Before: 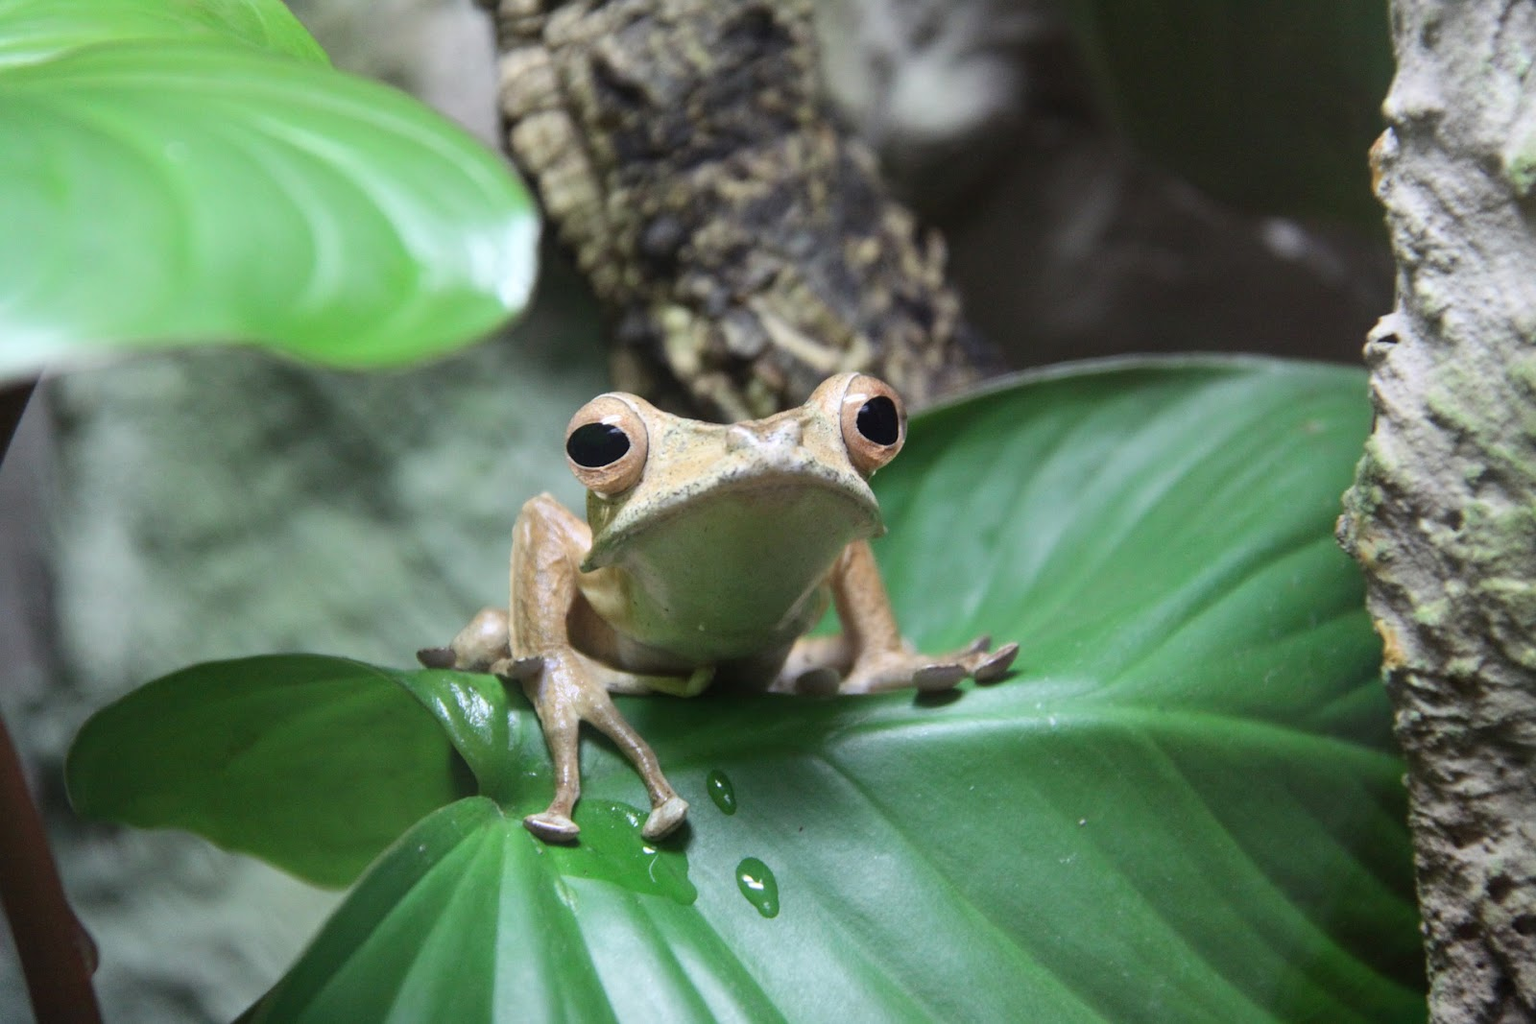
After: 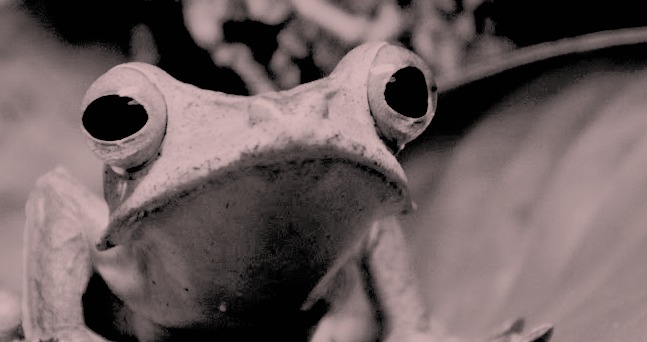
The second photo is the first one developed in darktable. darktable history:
exposure: black level correction 0.054, exposure -0.03 EV, compensate exposure bias true, compensate highlight preservation false
contrast brightness saturation: saturation -0.996
color correction: highlights a* 14.71, highlights b* 4.91
crop: left 31.793%, top 32.51%, right 27.76%, bottom 35.374%
filmic rgb: black relative exposure -7.65 EV, white relative exposure 4.56 EV, hardness 3.61, preserve chrominance no, color science v5 (2021), iterations of high-quality reconstruction 10, contrast in shadows safe, contrast in highlights safe
shadows and highlights: on, module defaults
